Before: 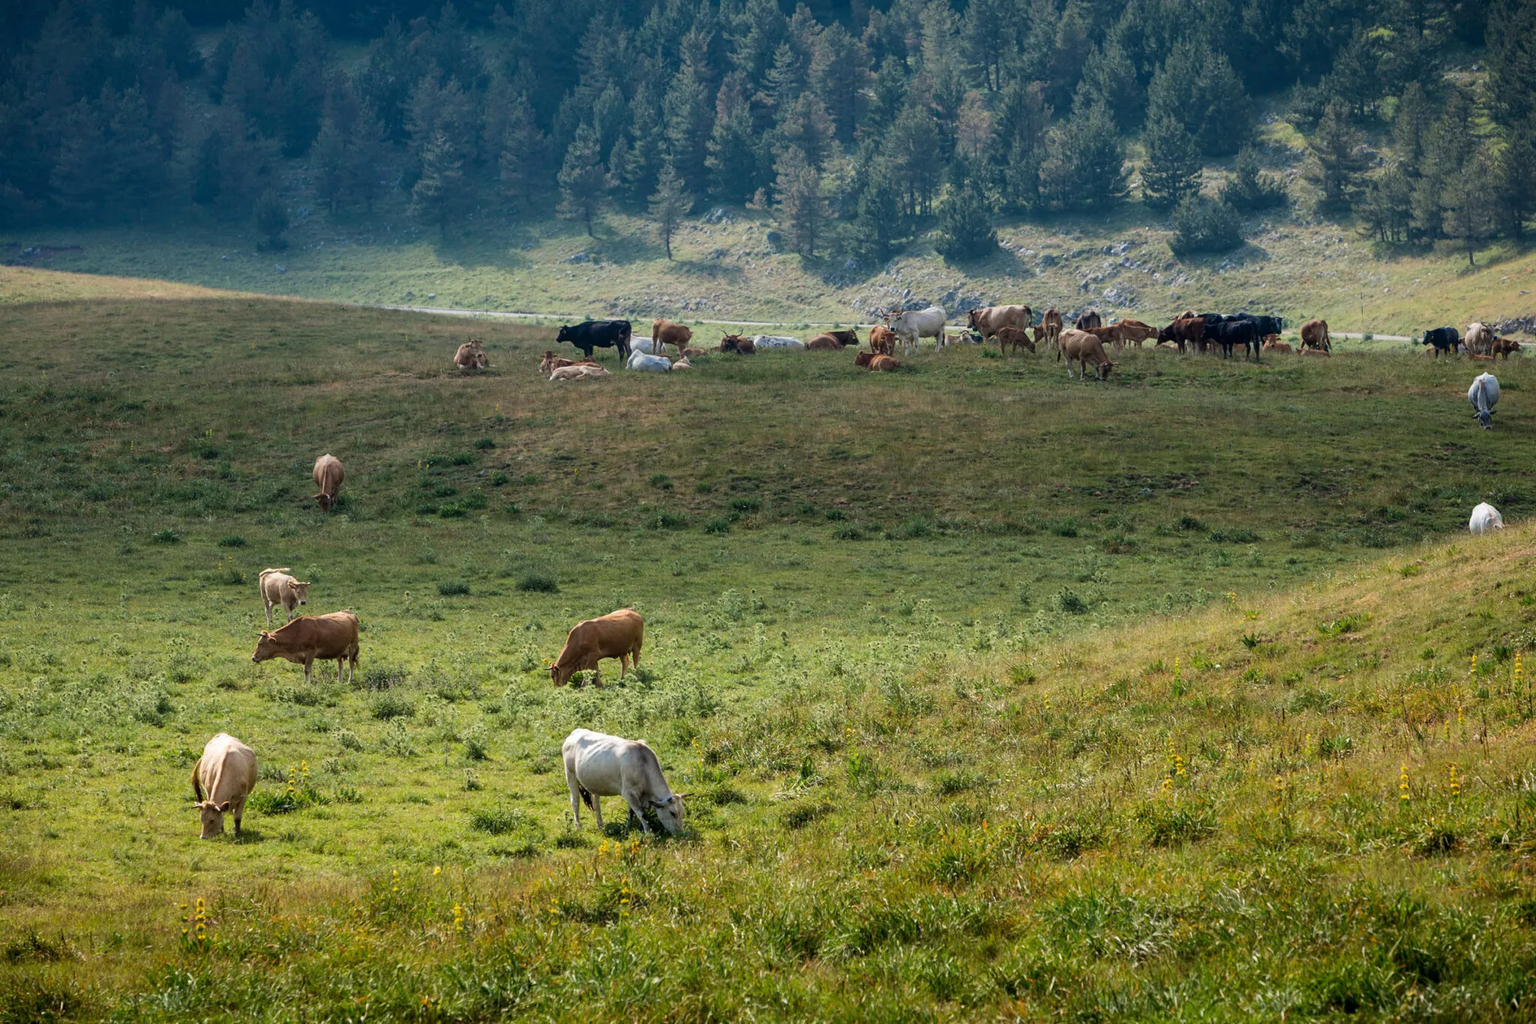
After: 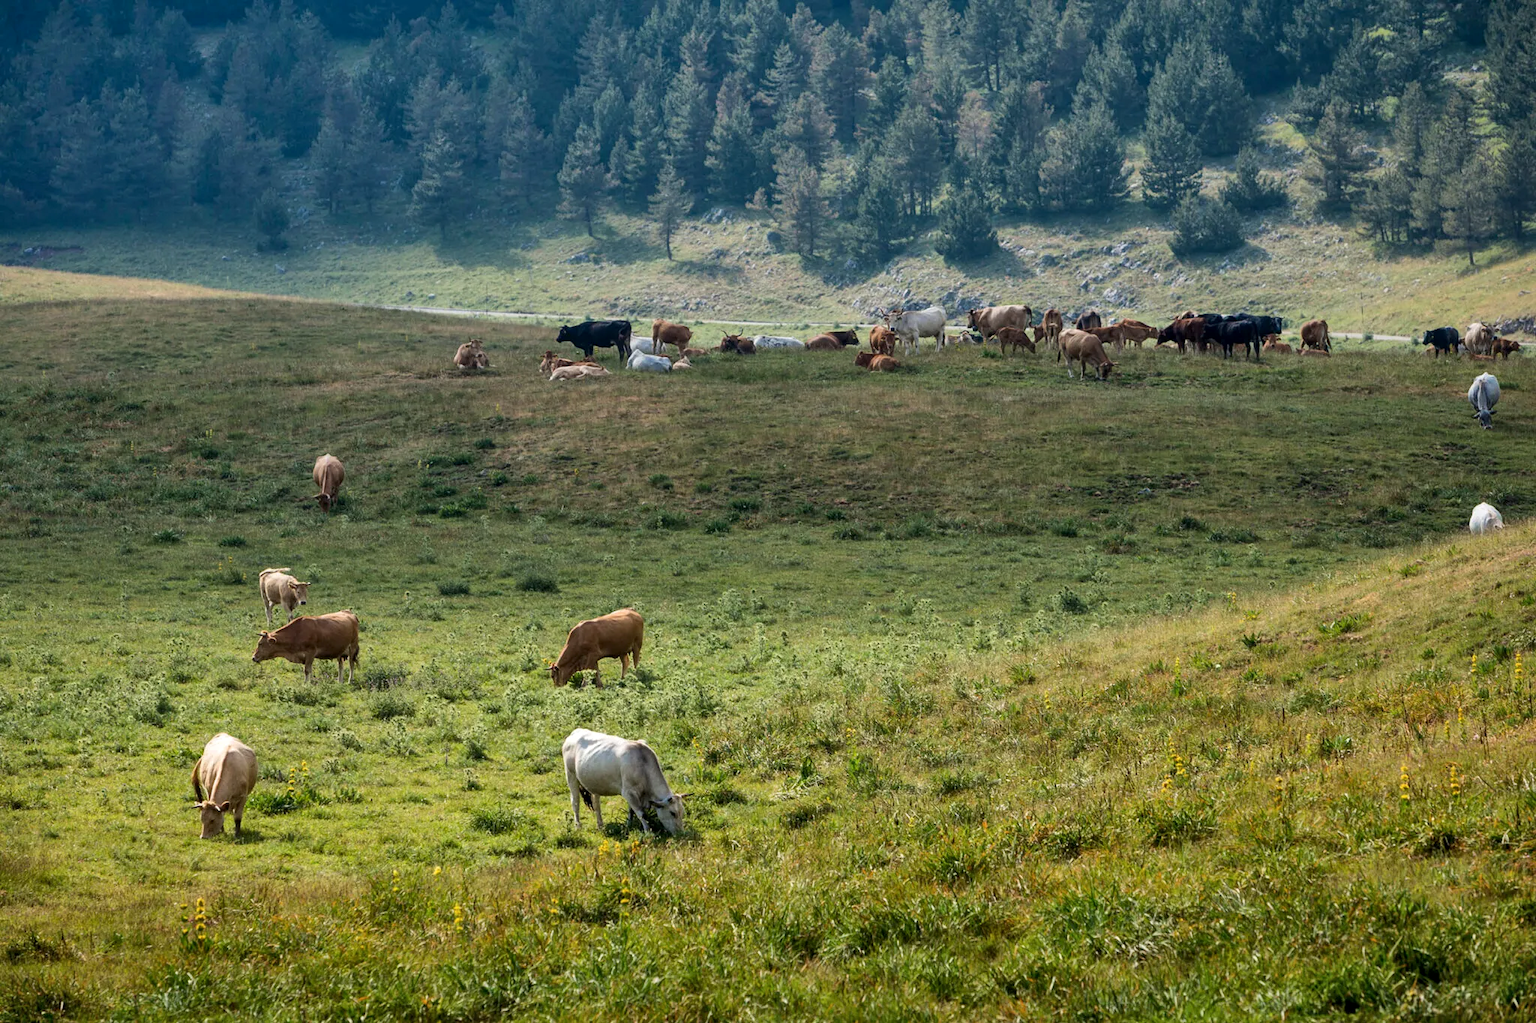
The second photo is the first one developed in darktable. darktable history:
shadows and highlights: soften with gaussian
local contrast: mode bilateral grid, contrast 20, coarseness 50, detail 120%, midtone range 0.2
